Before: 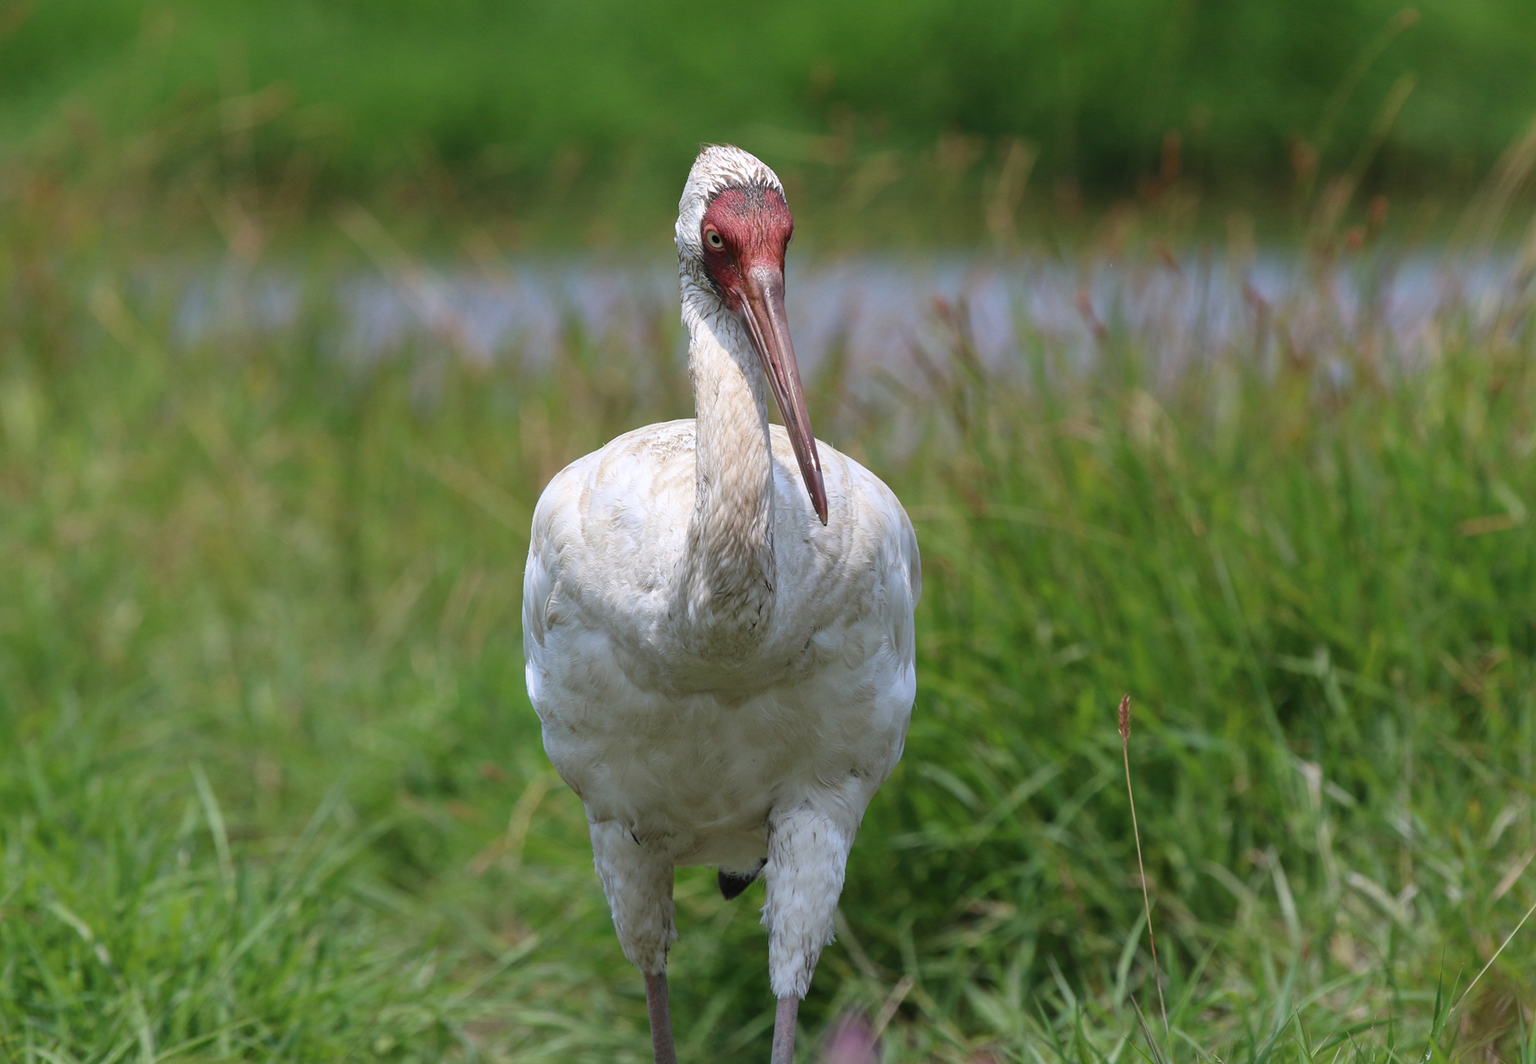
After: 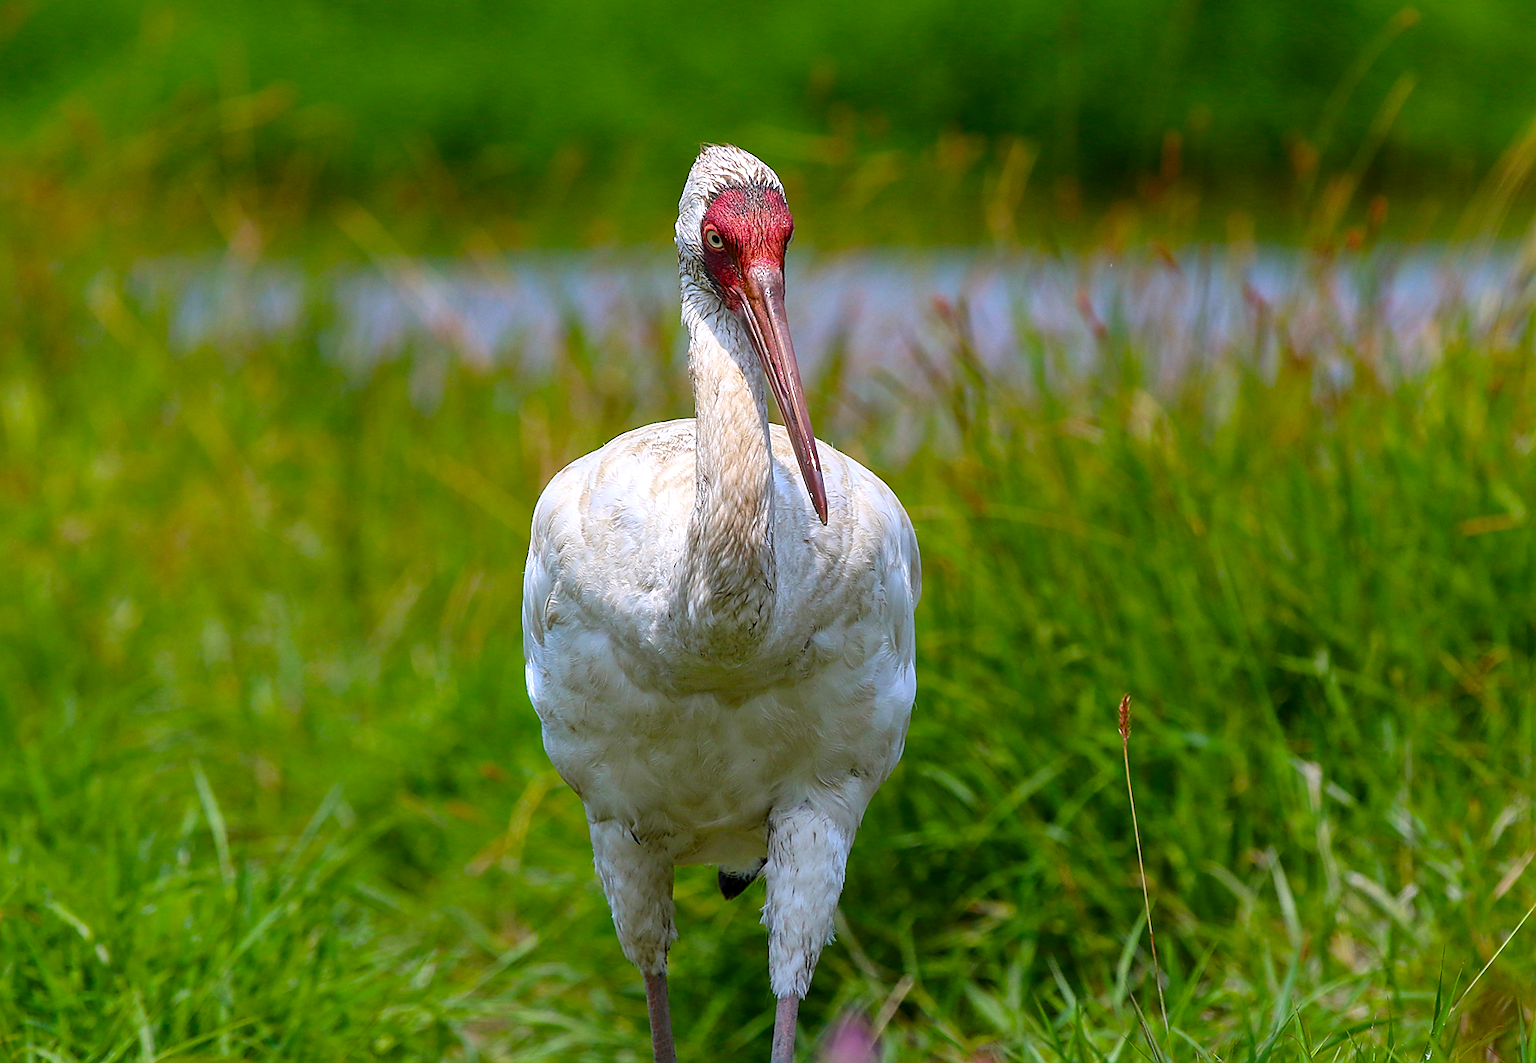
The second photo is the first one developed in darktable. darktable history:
tone equalizer: on, module defaults
local contrast: on, module defaults
sharpen: radius 1.348, amount 1.266, threshold 0.847
color balance rgb: linear chroma grading › shadows -9.483%, linear chroma grading › global chroma 20.552%, perceptual saturation grading › global saturation 36.473%, perceptual saturation grading › shadows 35.794%, global vibrance 9.538%
